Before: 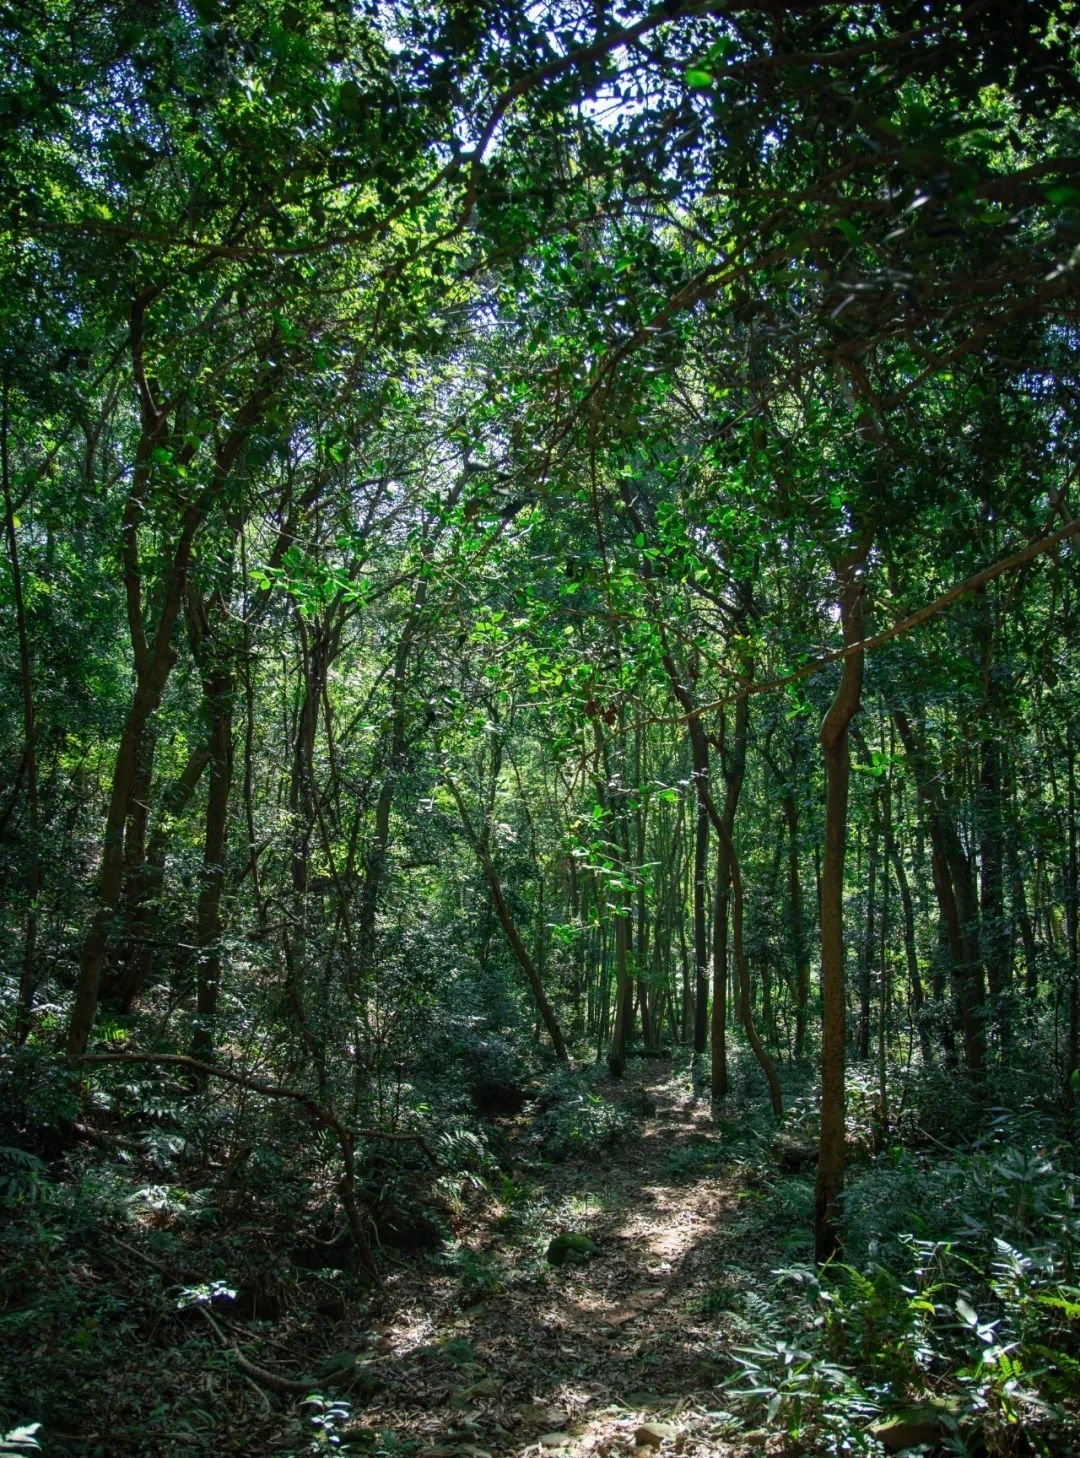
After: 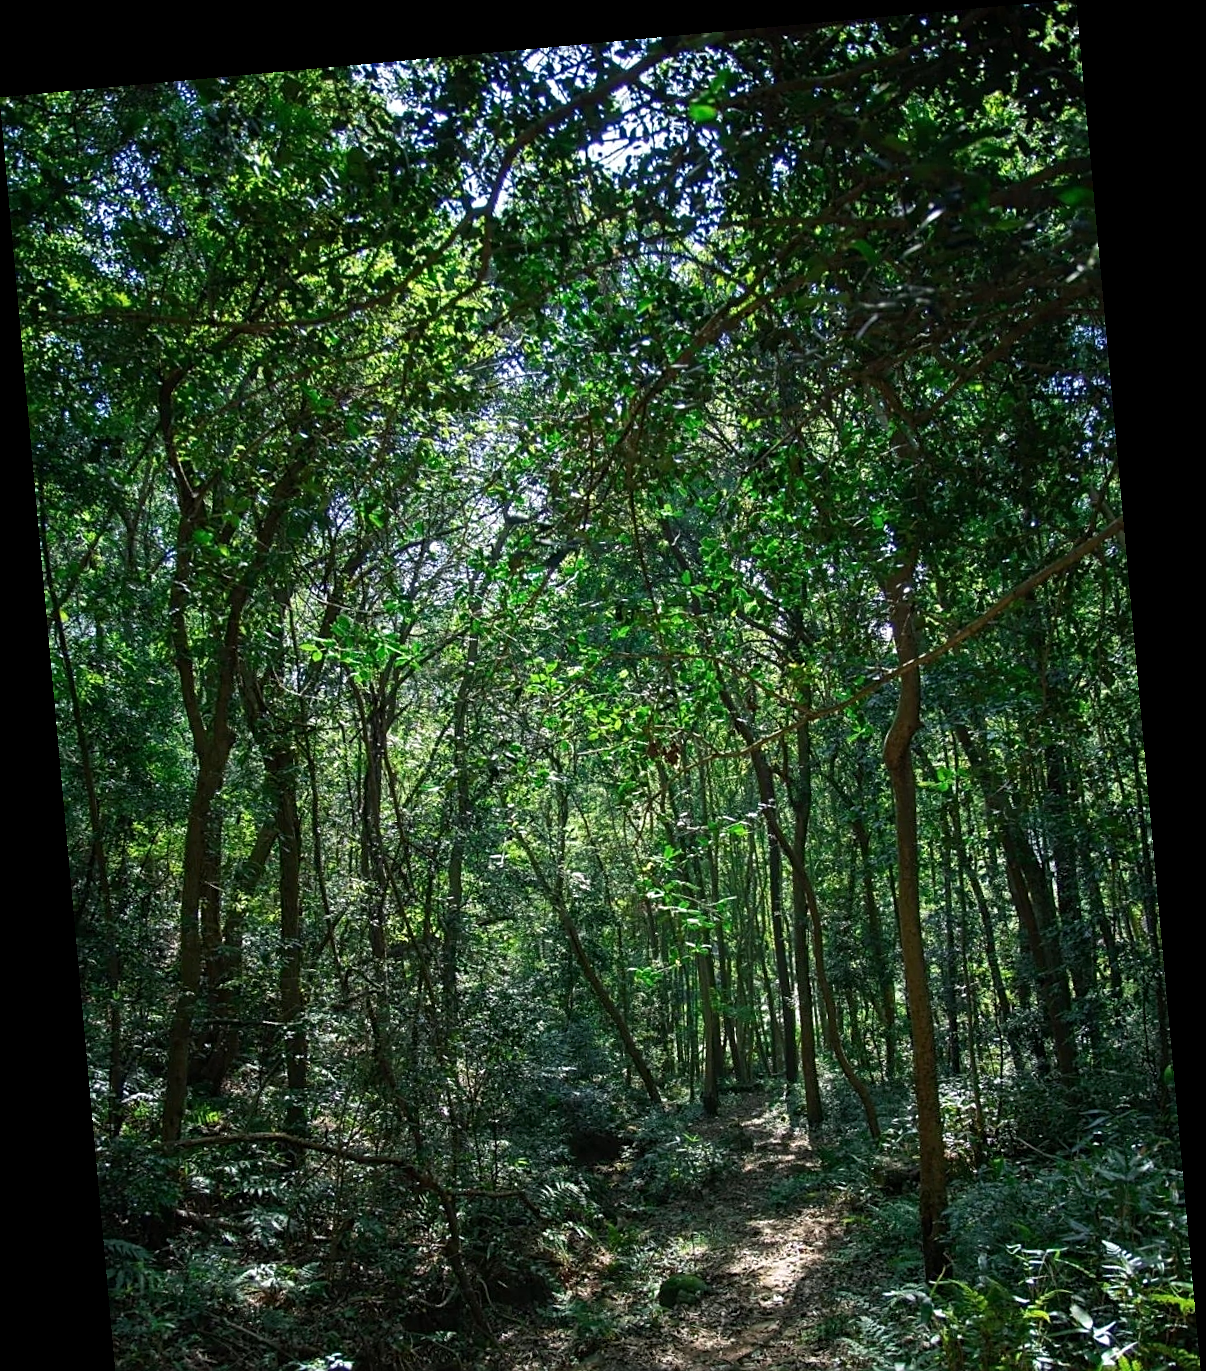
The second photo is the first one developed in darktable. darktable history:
tone equalizer: on, module defaults
crop and rotate: top 0%, bottom 11.49%
rotate and perspective: rotation -5.2°, automatic cropping off
sharpen: on, module defaults
